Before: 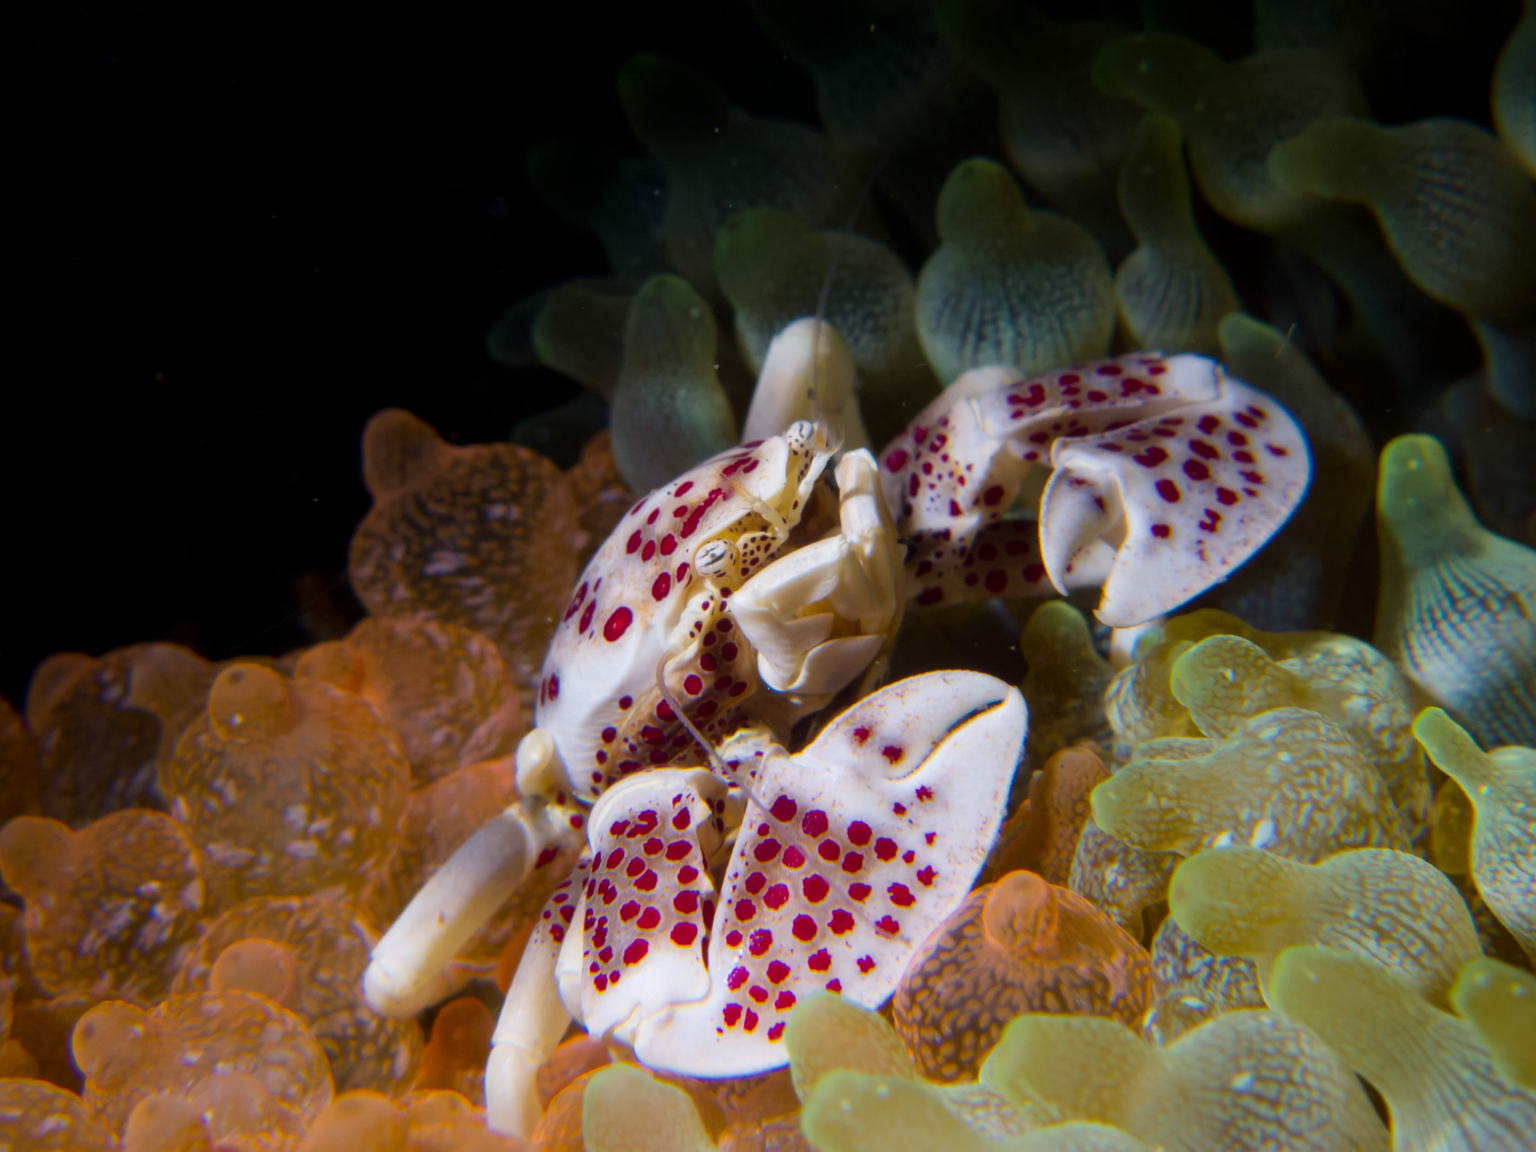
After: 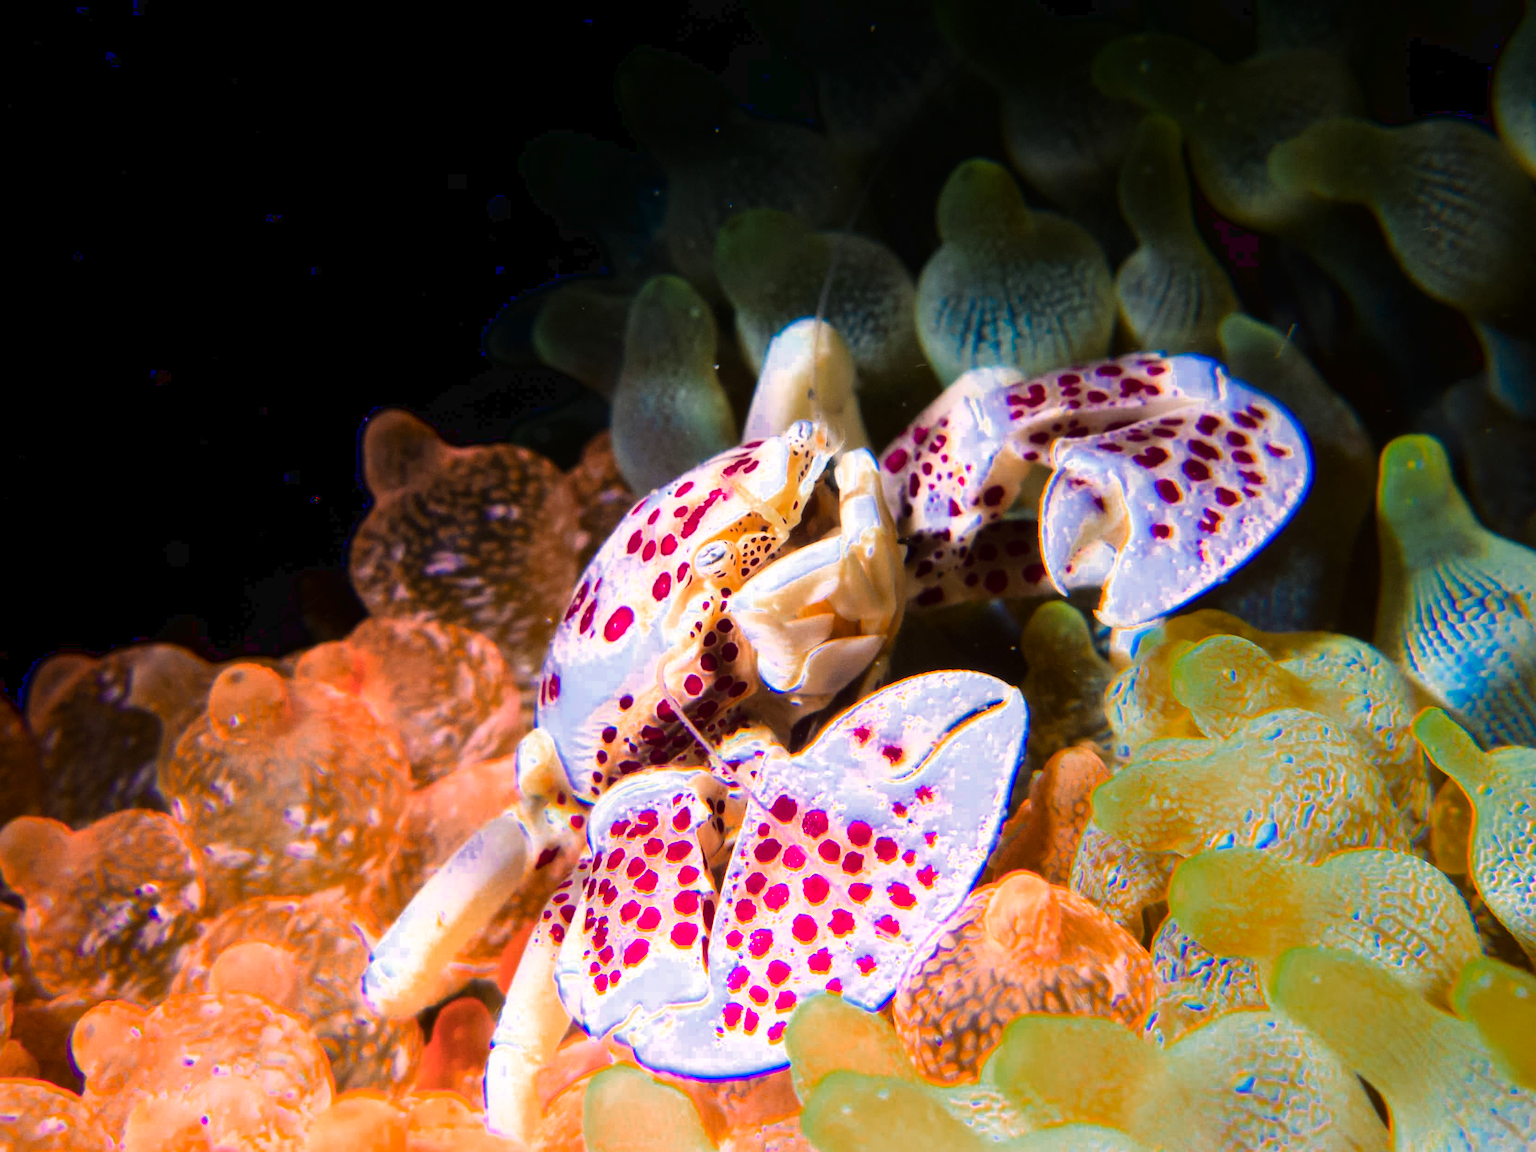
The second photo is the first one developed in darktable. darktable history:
sharpen: on, module defaults
color zones: curves: ch0 [(0, 0.553) (0.123, 0.58) (0.23, 0.419) (0.468, 0.155) (0.605, 0.132) (0.723, 0.063) (0.833, 0.172) (0.921, 0.468)]; ch1 [(0.025, 0.645) (0.229, 0.584) (0.326, 0.551) (0.537, 0.446) (0.599, 0.911) (0.708, 1) (0.805, 0.944)]; ch2 [(0.086, 0.468) (0.254, 0.464) (0.638, 0.564) (0.702, 0.592) (0.768, 0.564)]
base curve: curves: ch0 [(0, 0.003) (0.001, 0.002) (0.006, 0.004) (0.02, 0.022) (0.048, 0.086) (0.094, 0.234) (0.162, 0.431) (0.258, 0.629) (0.385, 0.8) (0.548, 0.918) (0.751, 0.988) (1, 1)]
